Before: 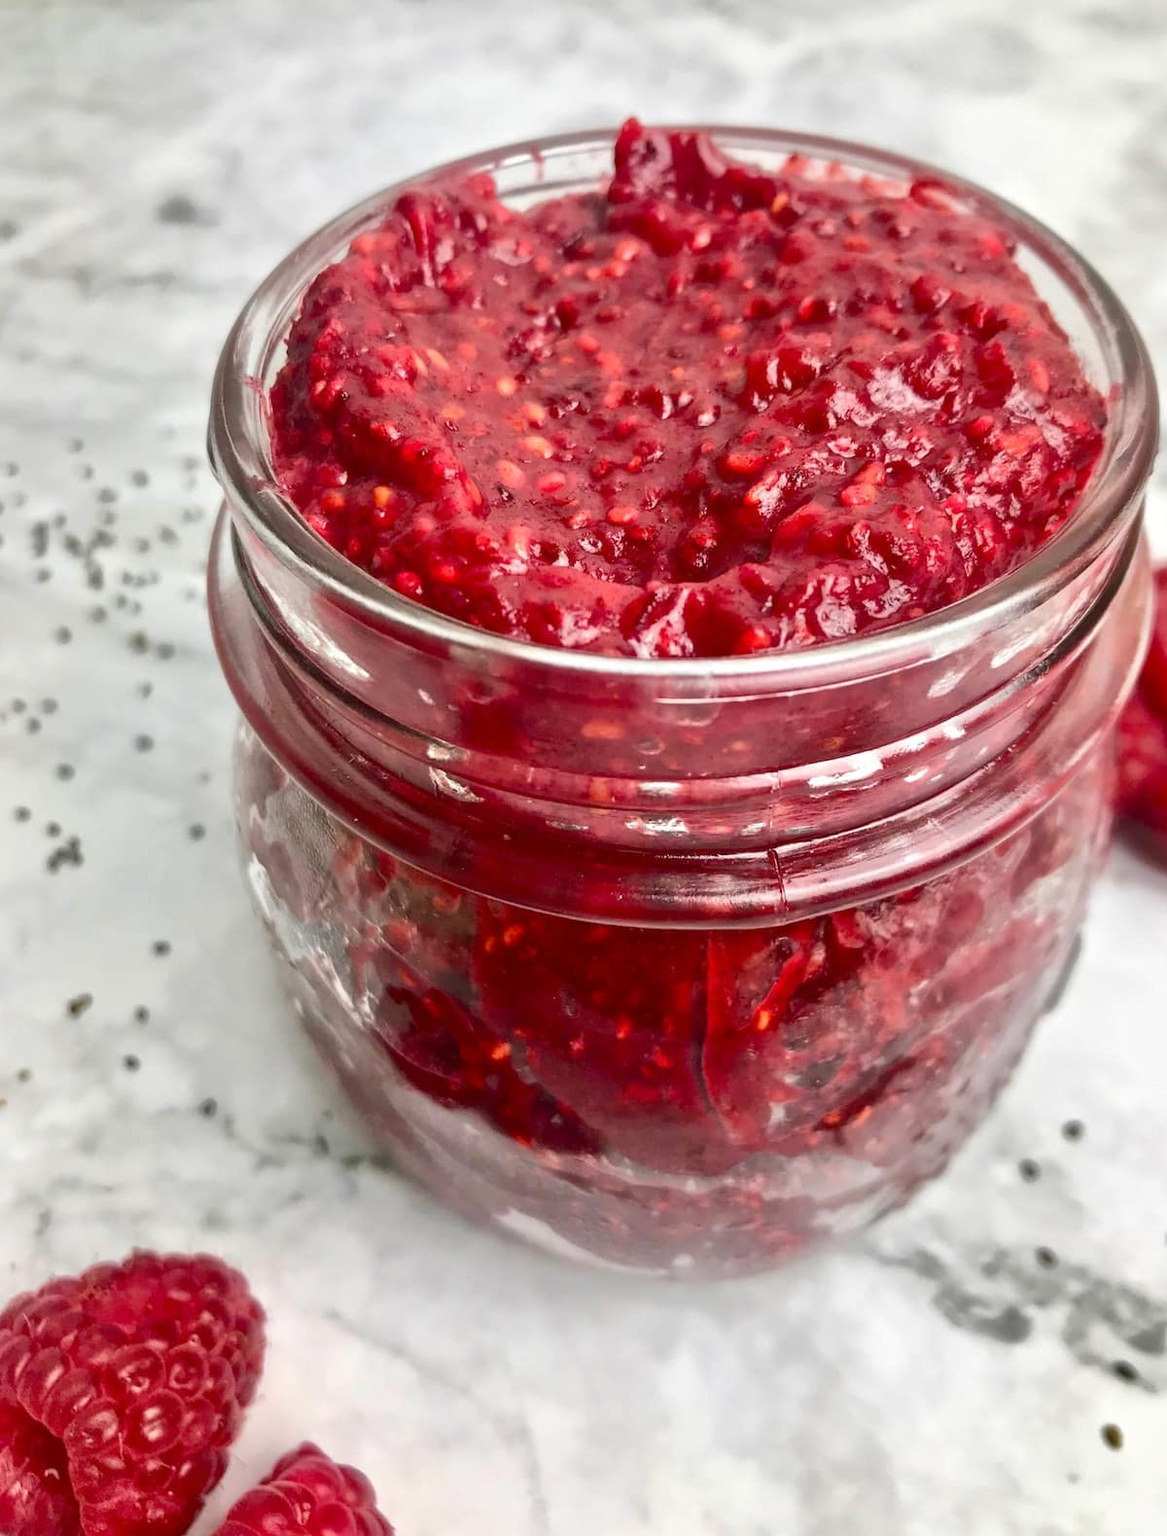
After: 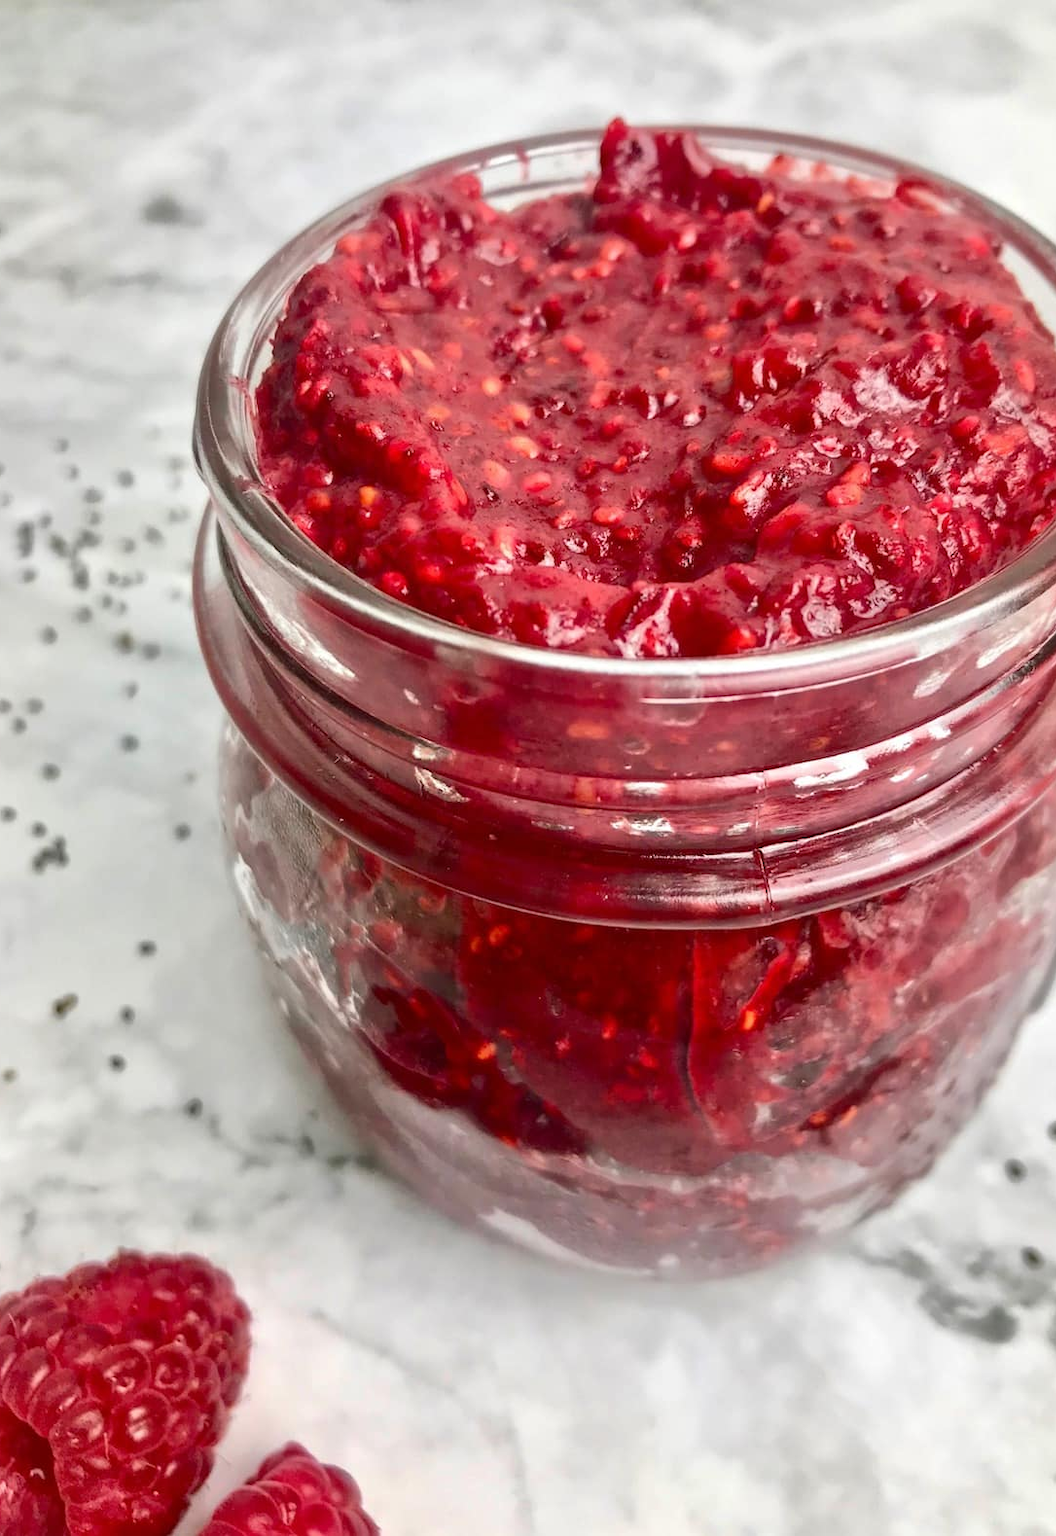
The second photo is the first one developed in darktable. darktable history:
crop and rotate: left 1.284%, right 8.176%
